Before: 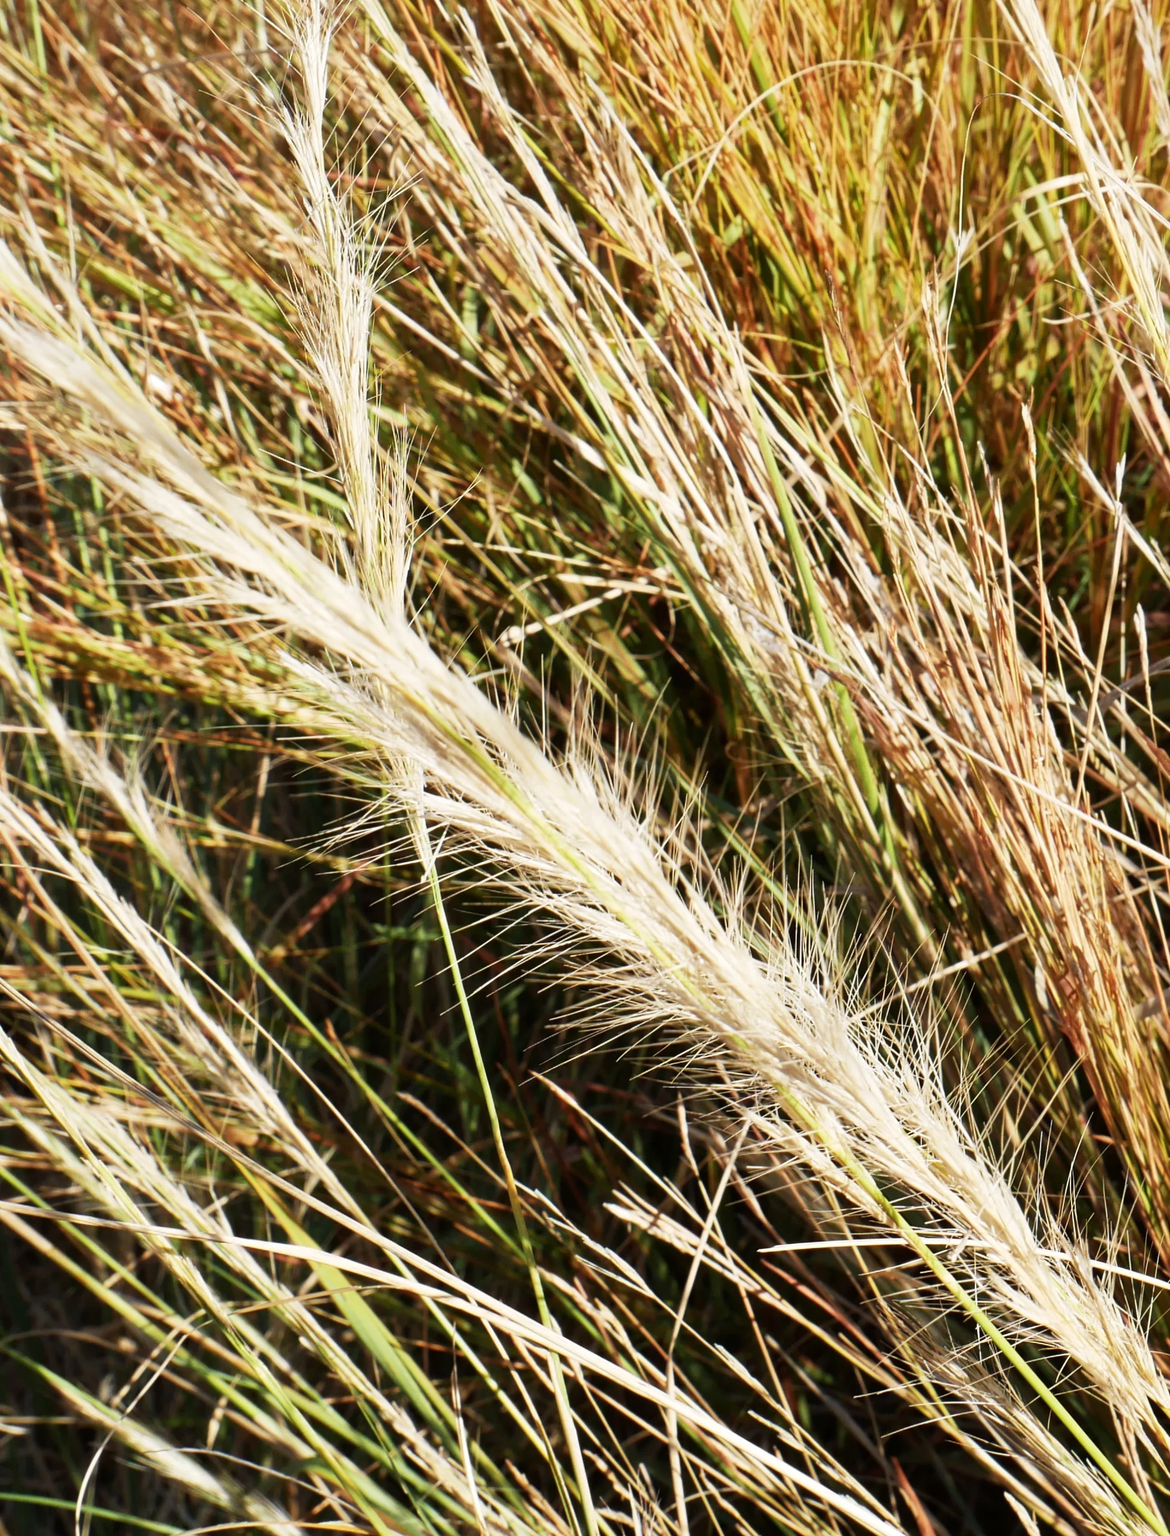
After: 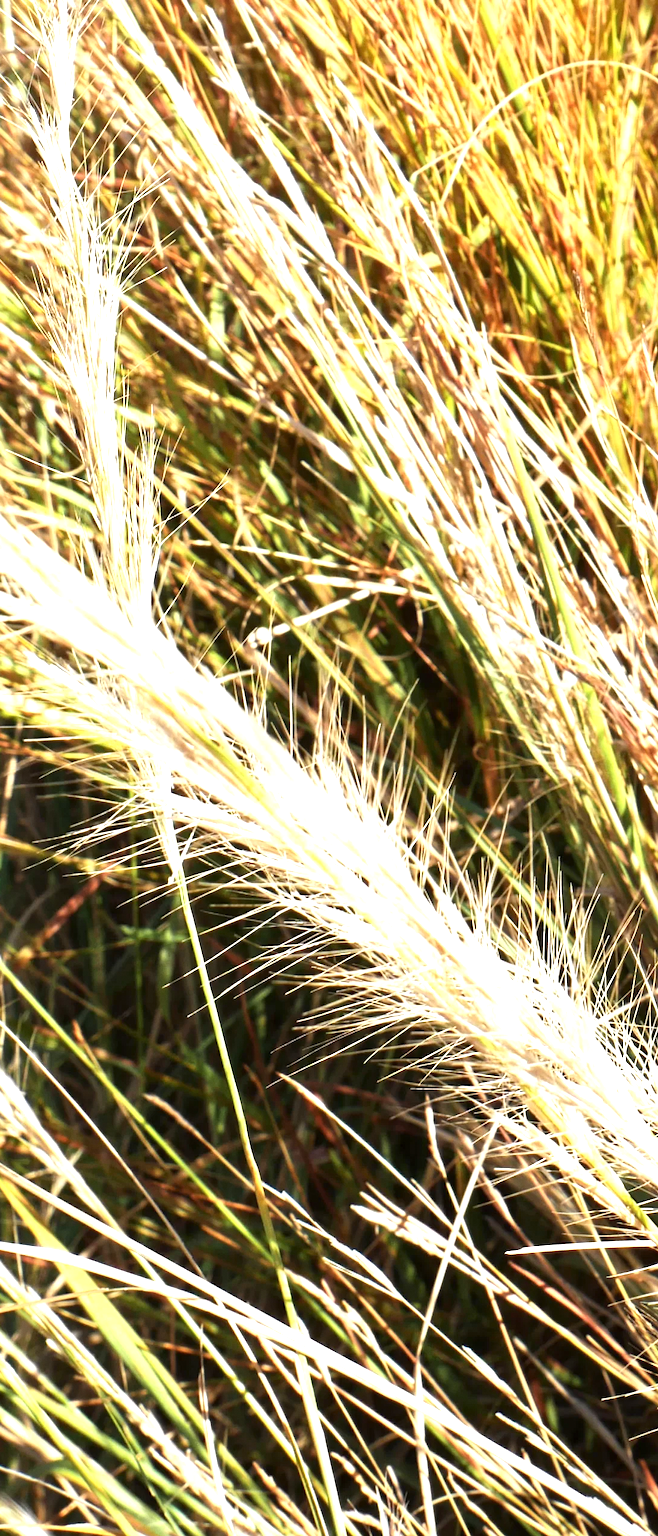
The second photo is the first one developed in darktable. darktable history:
exposure: exposure 0.921 EV, compensate highlight preservation false
tone equalizer: on, module defaults
grain: coarseness 0.09 ISO, strength 10%
crop: left 21.674%, right 22.086%
